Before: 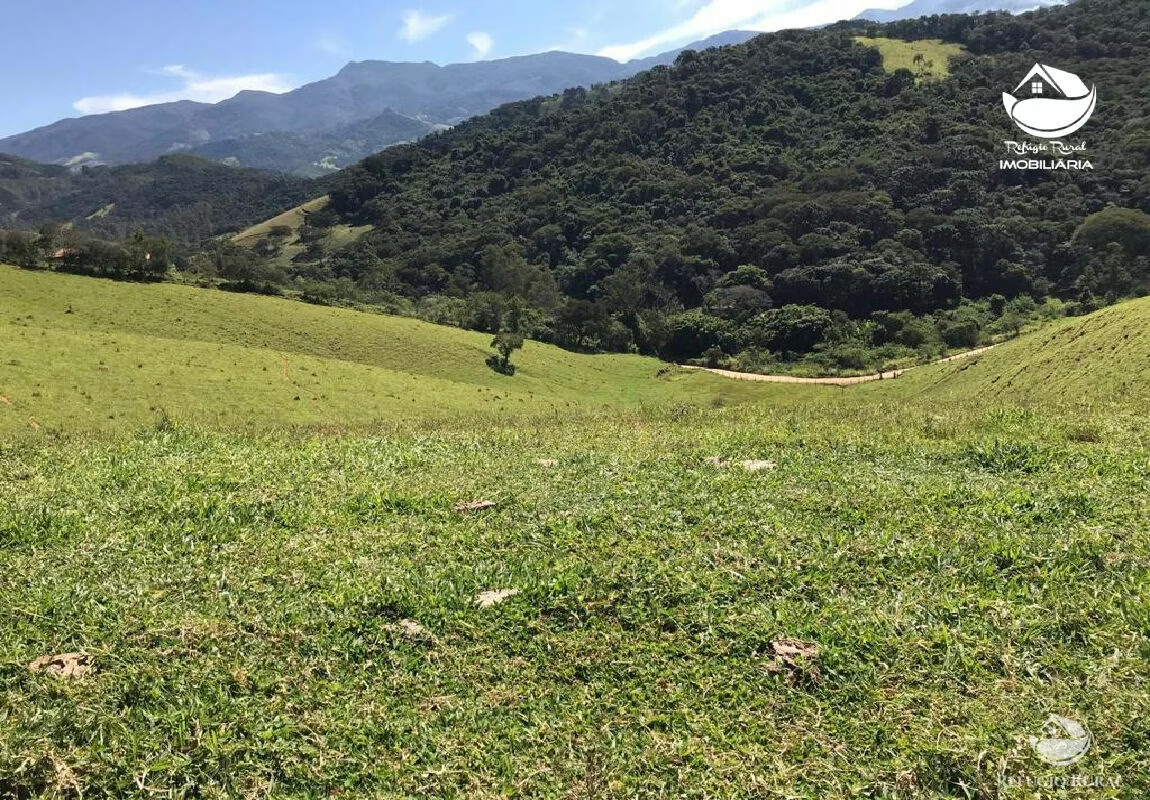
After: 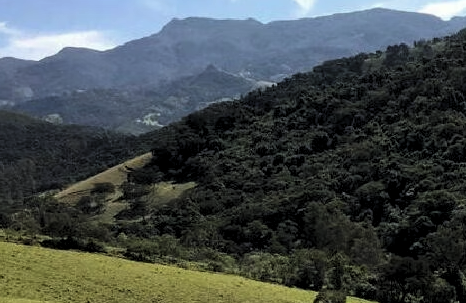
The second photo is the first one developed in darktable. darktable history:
levels: levels [0.116, 0.574, 1]
crop: left 15.452%, top 5.459%, right 43.956%, bottom 56.62%
